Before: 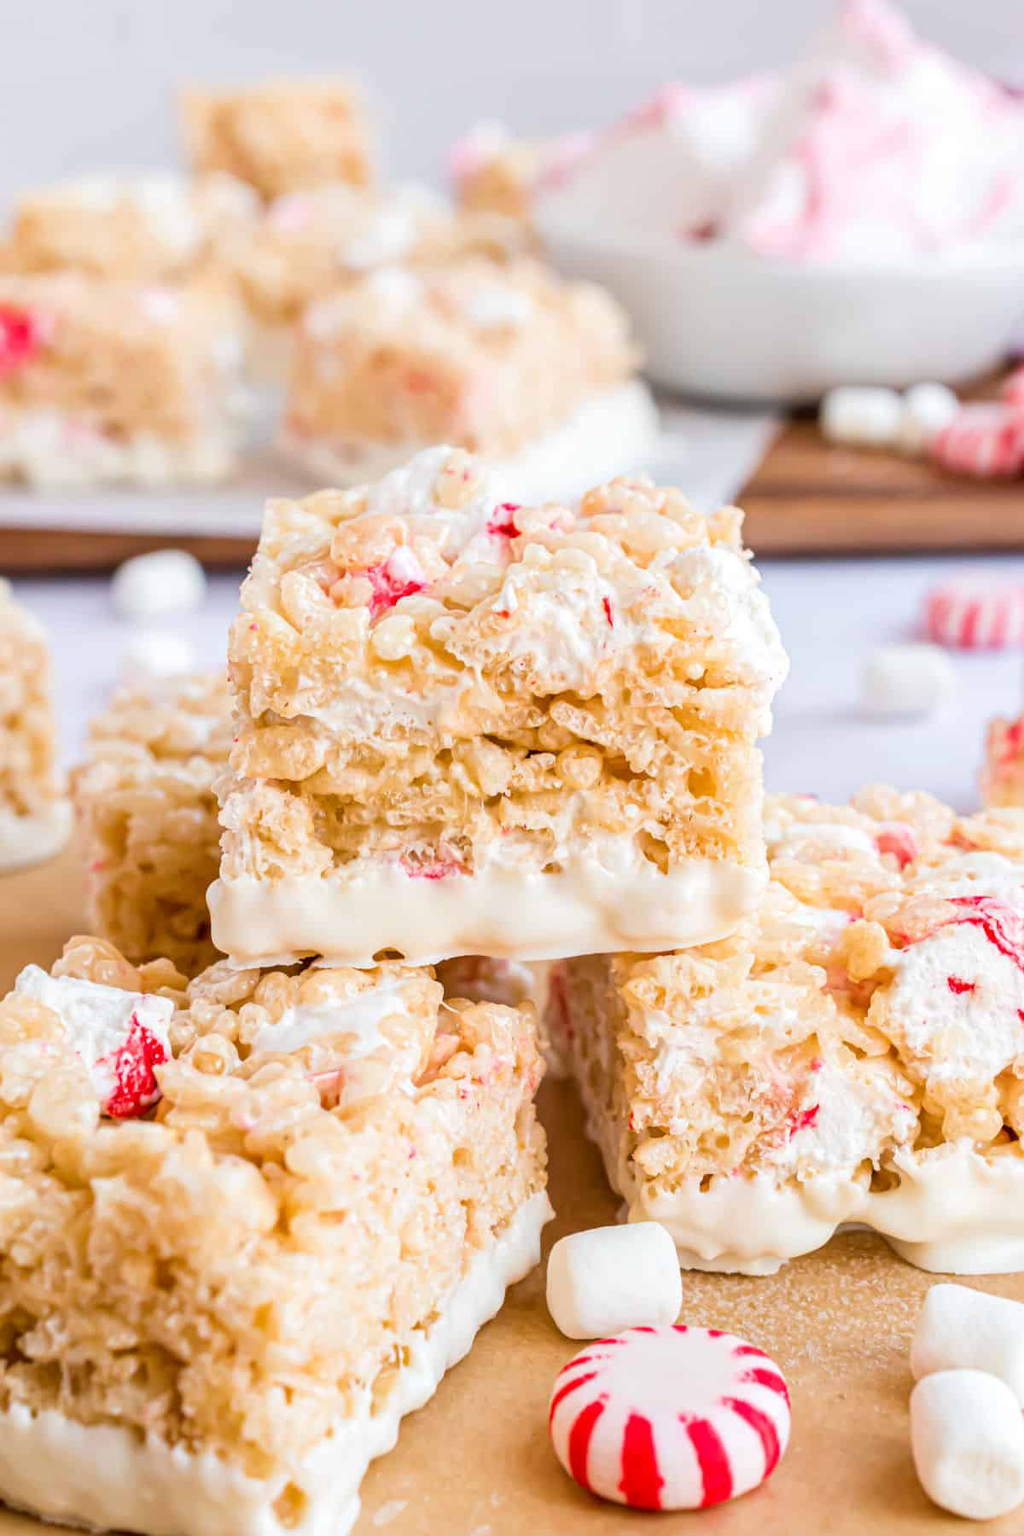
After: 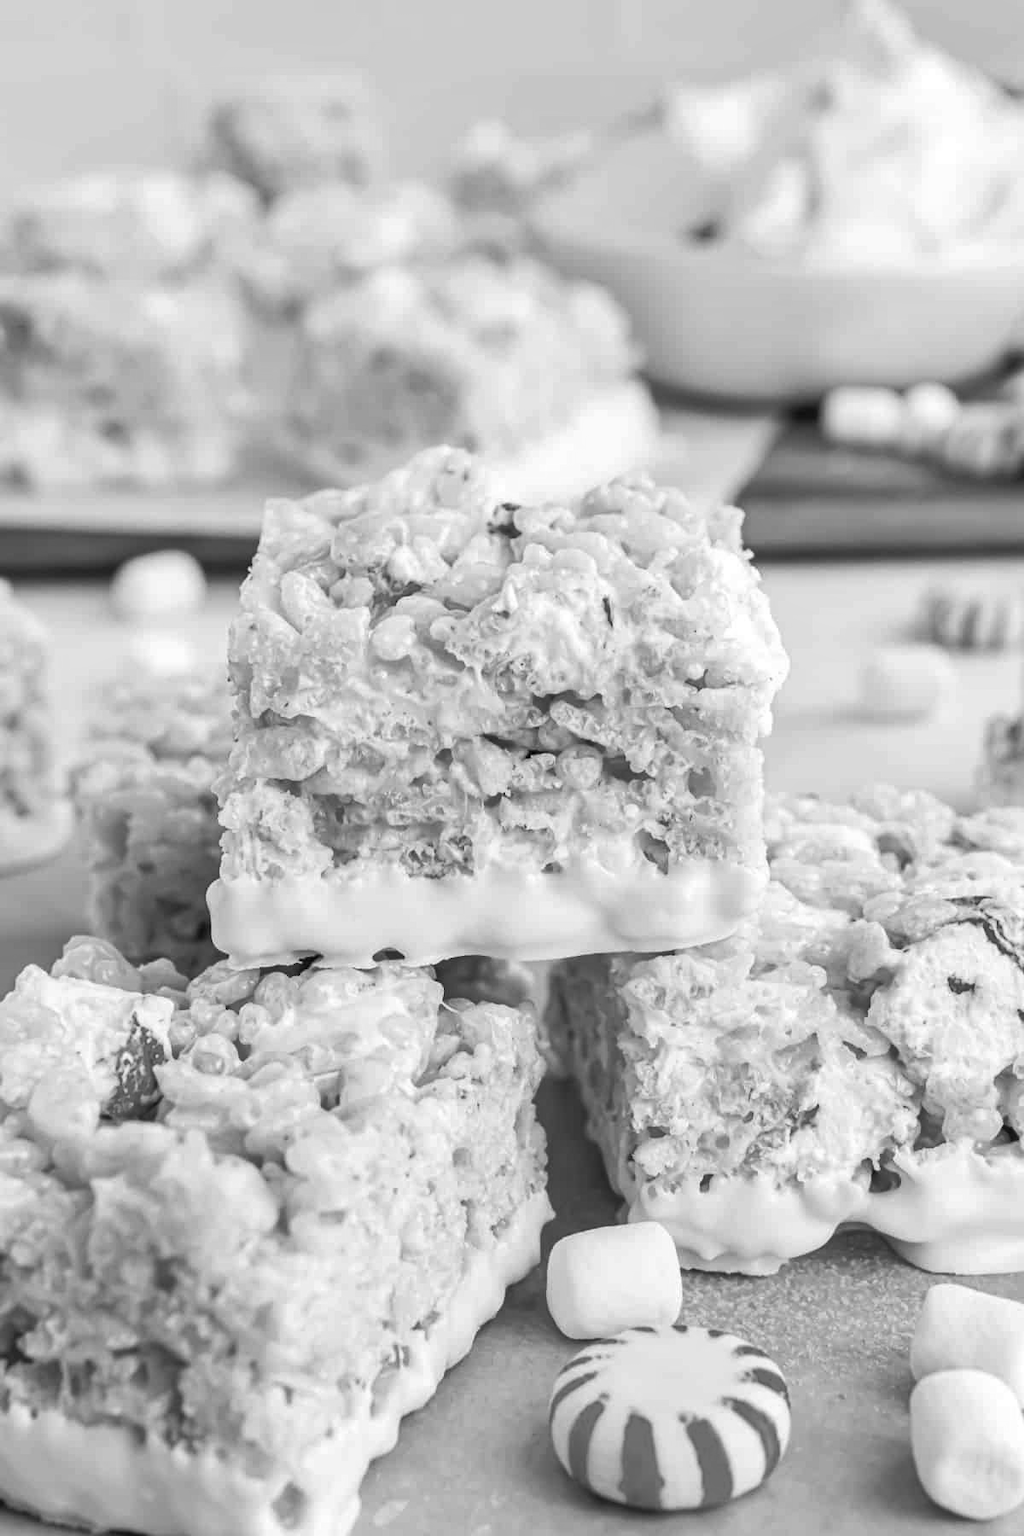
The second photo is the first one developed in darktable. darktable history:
monochrome: on, module defaults
shadows and highlights: shadows 49, highlights -41, soften with gaussian
